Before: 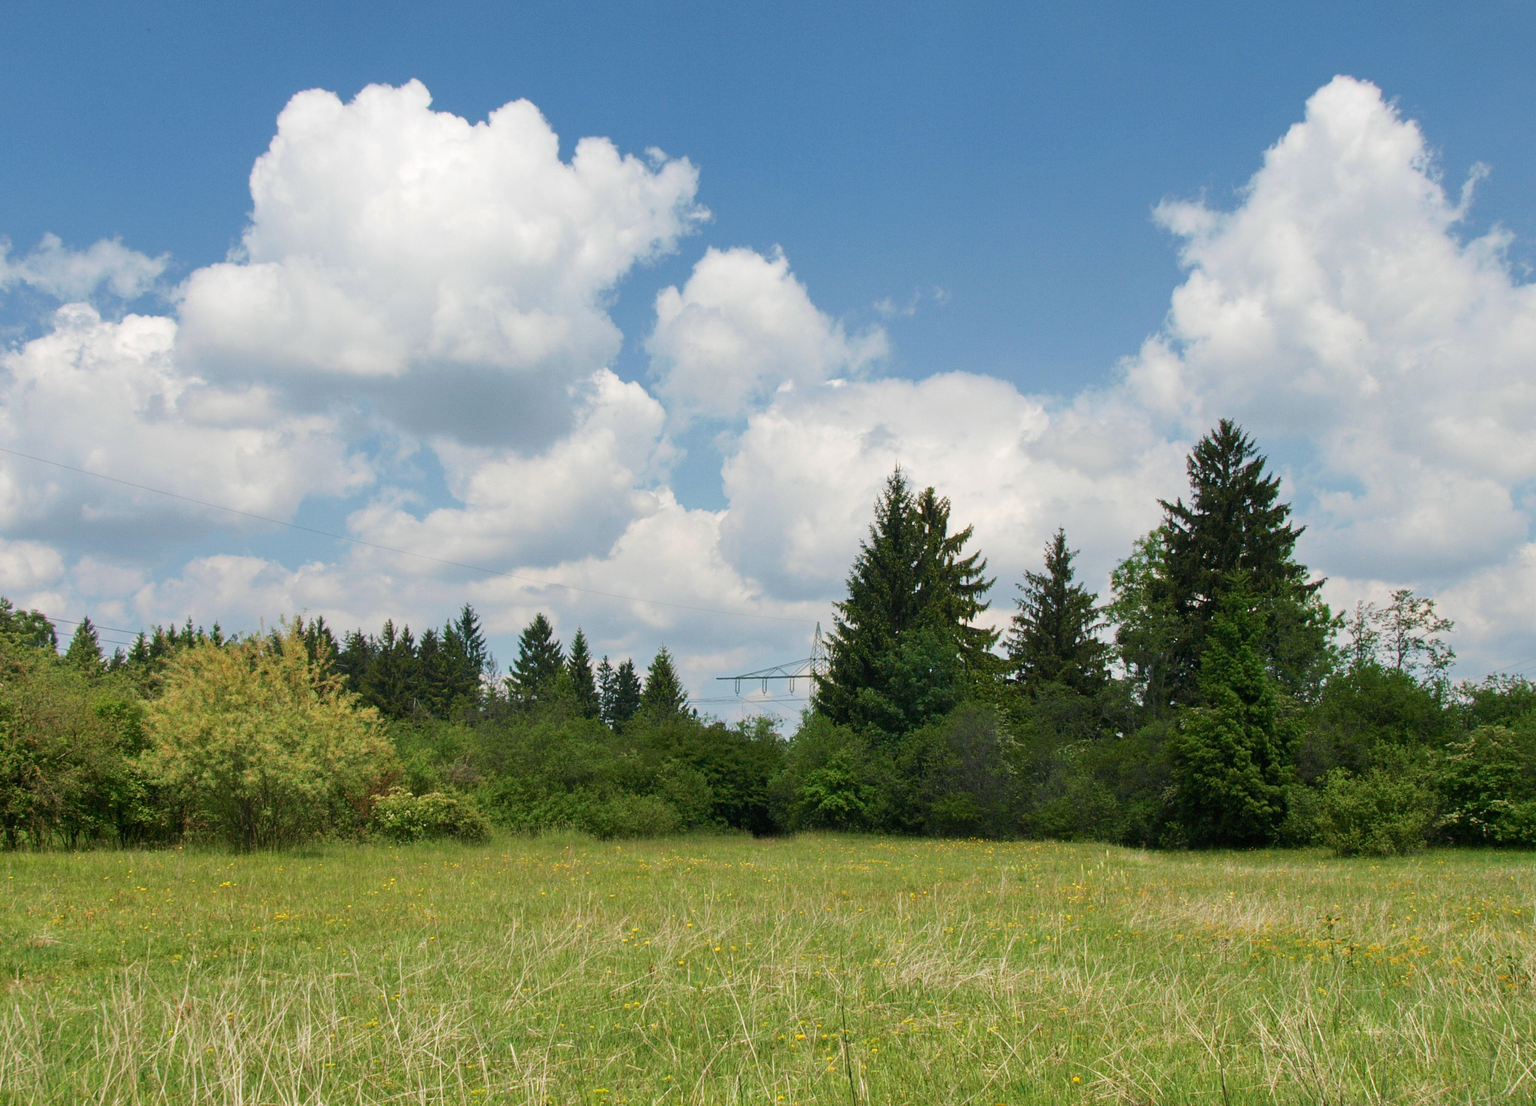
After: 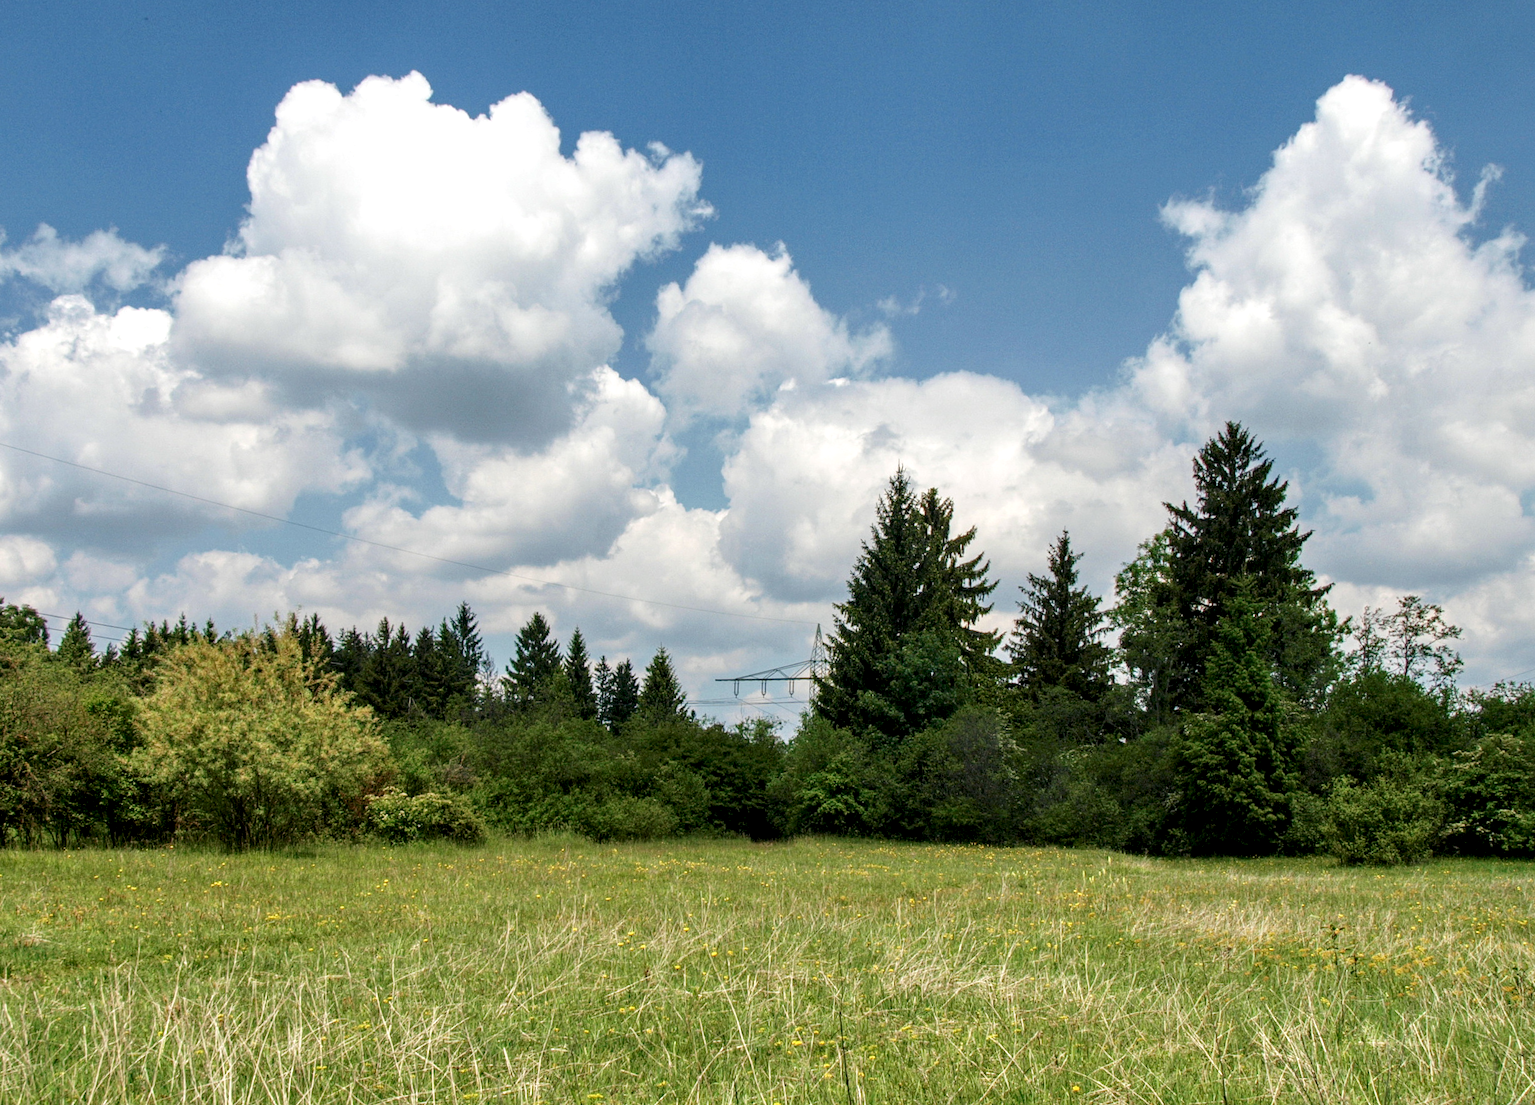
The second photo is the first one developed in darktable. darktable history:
local contrast: highlights 60%, shadows 63%, detail 160%
crop and rotate: angle -0.473°
